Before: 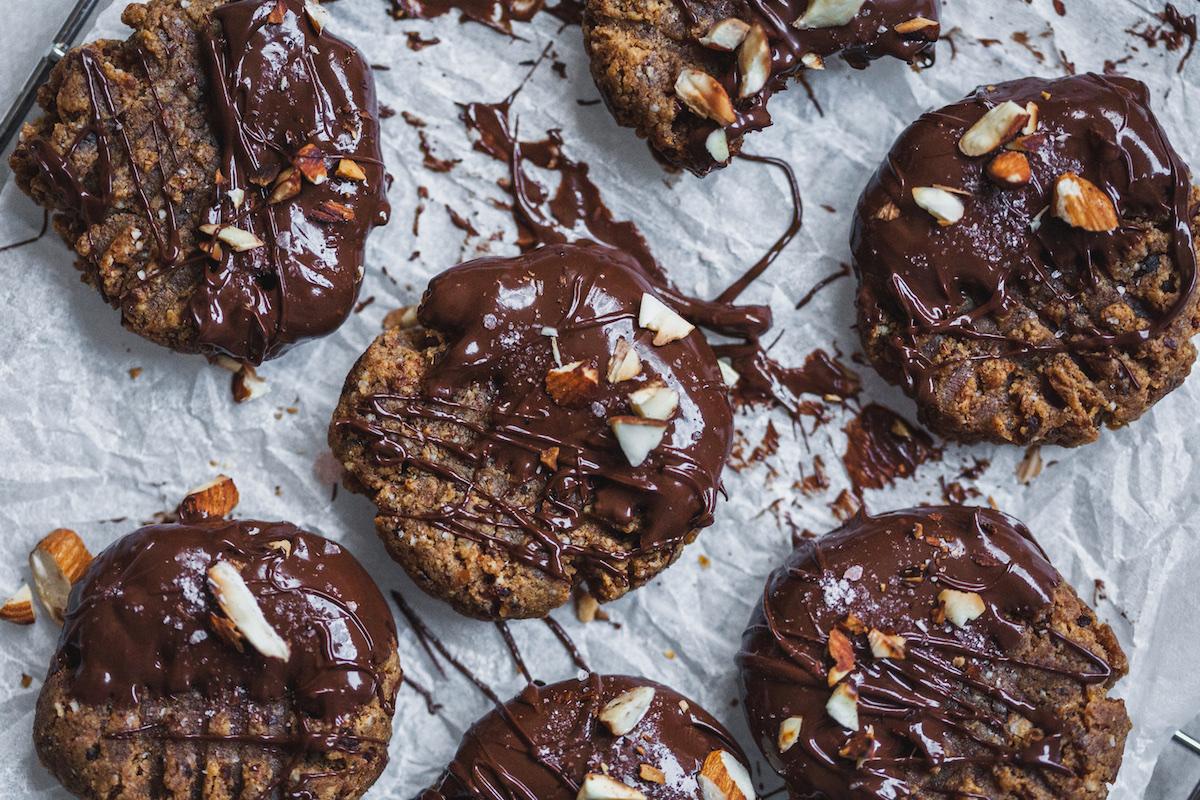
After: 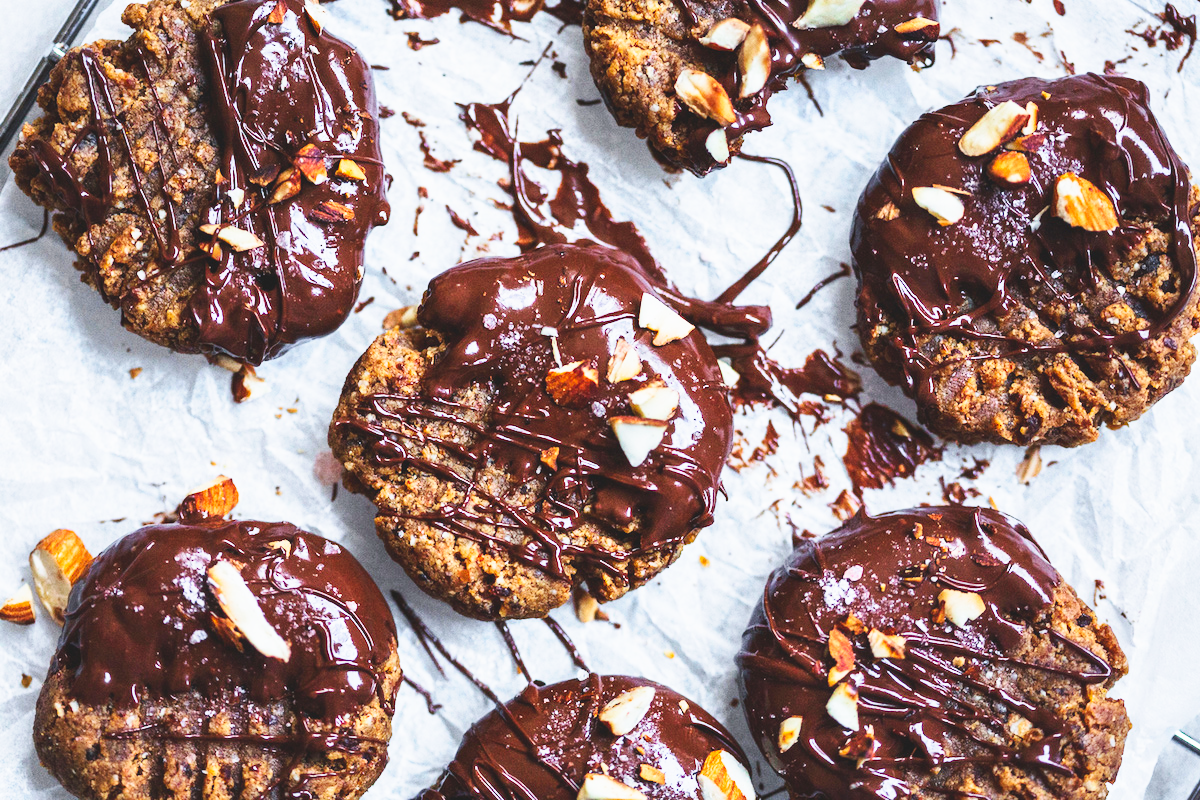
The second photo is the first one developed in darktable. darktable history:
base curve: curves: ch0 [(0, 0) (0.018, 0.026) (0.143, 0.37) (0.33, 0.731) (0.458, 0.853) (0.735, 0.965) (0.905, 0.986) (1, 1)], preserve colors none
contrast brightness saturation: contrast 0.181, saturation 0.305
exposure: black level correction -0.013, exposure -0.196 EV, compensate exposure bias true, compensate highlight preservation false
